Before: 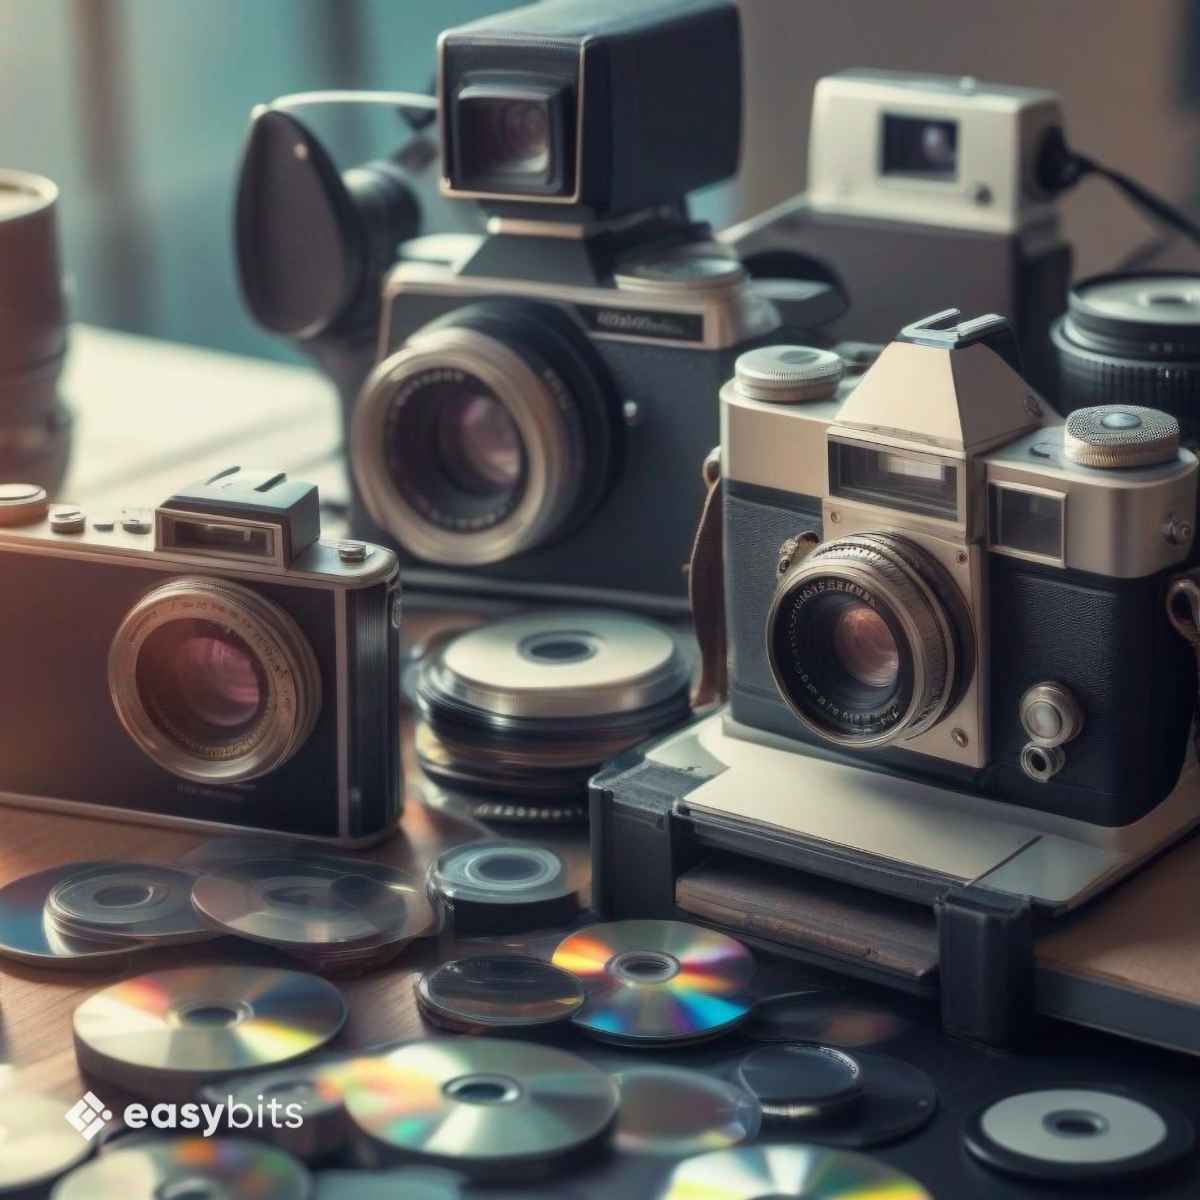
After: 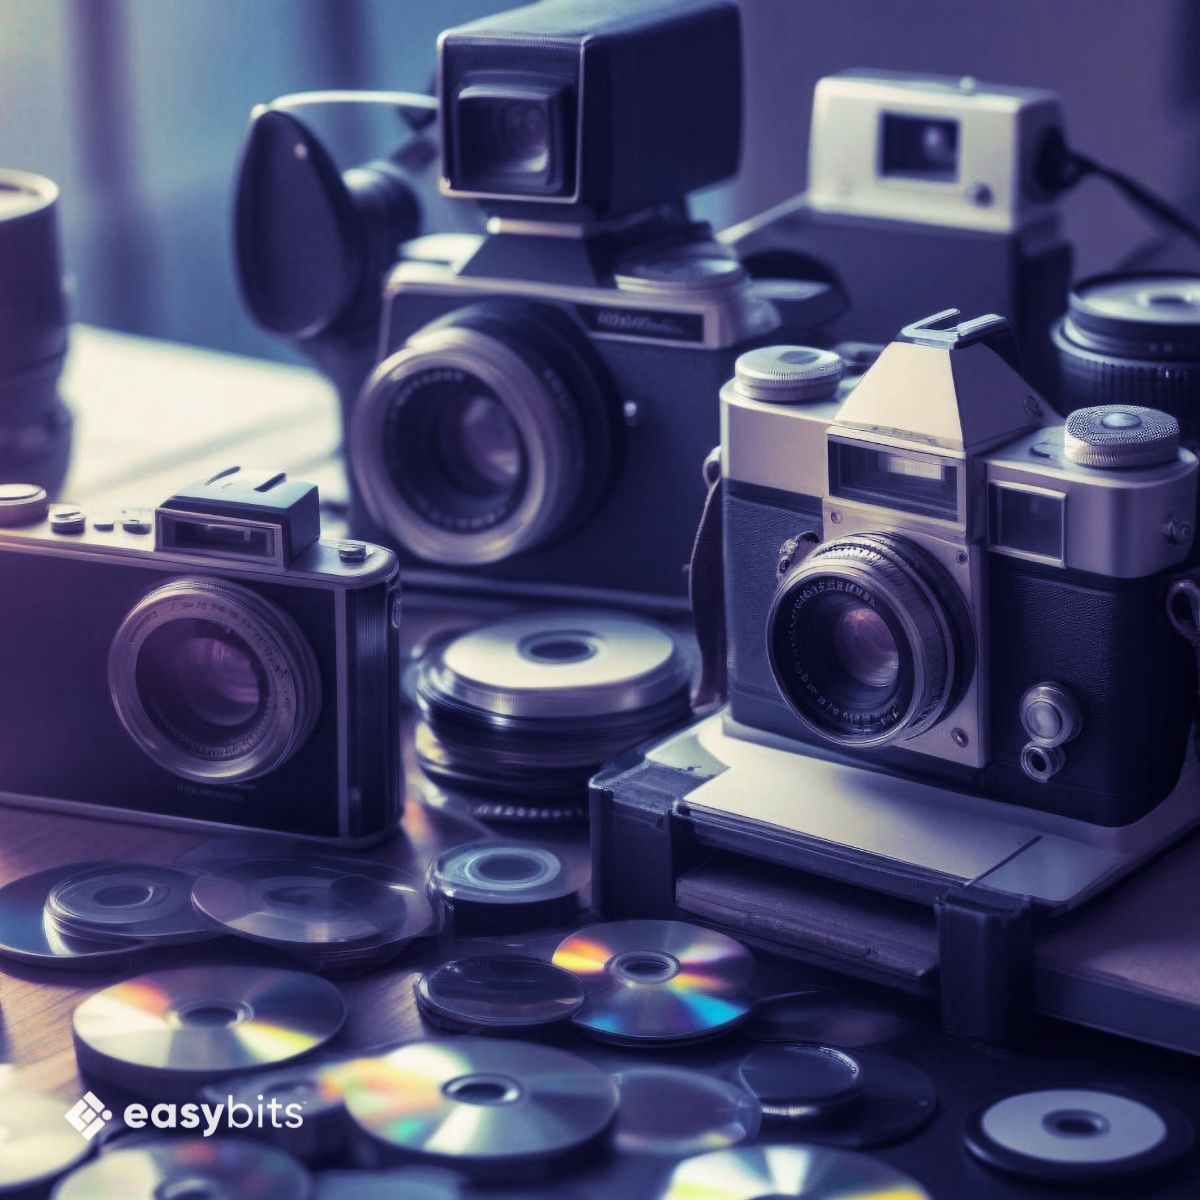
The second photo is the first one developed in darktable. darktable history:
split-toning: shadows › hue 242.67°, shadows › saturation 0.733, highlights › hue 45.33°, highlights › saturation 0.667, balance -53.304, compress 21.15%
white balance: red 0.984, blue 1.059
